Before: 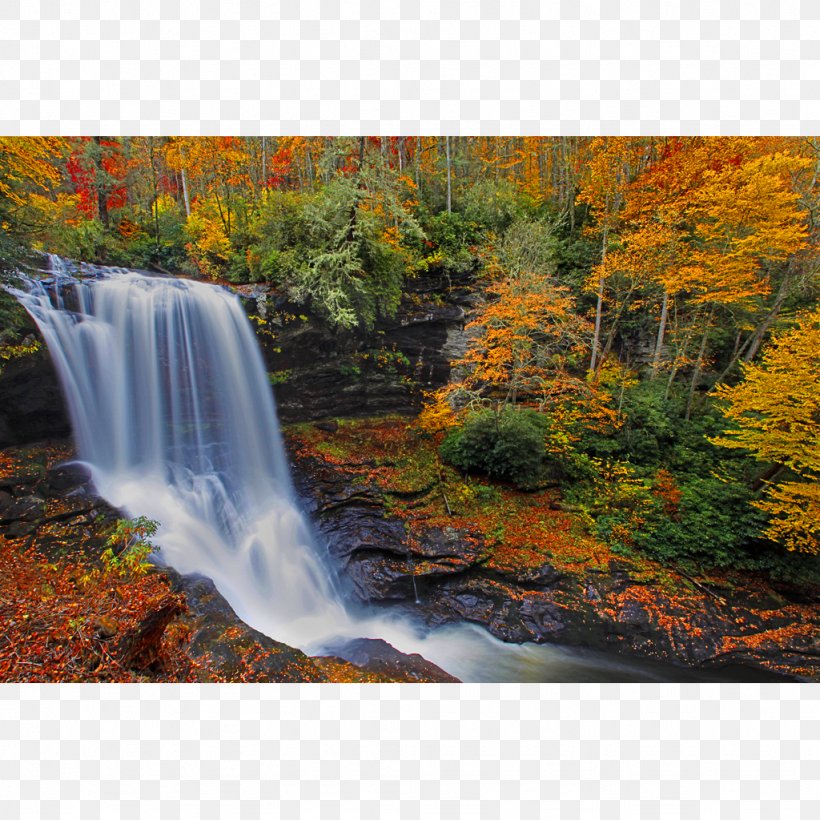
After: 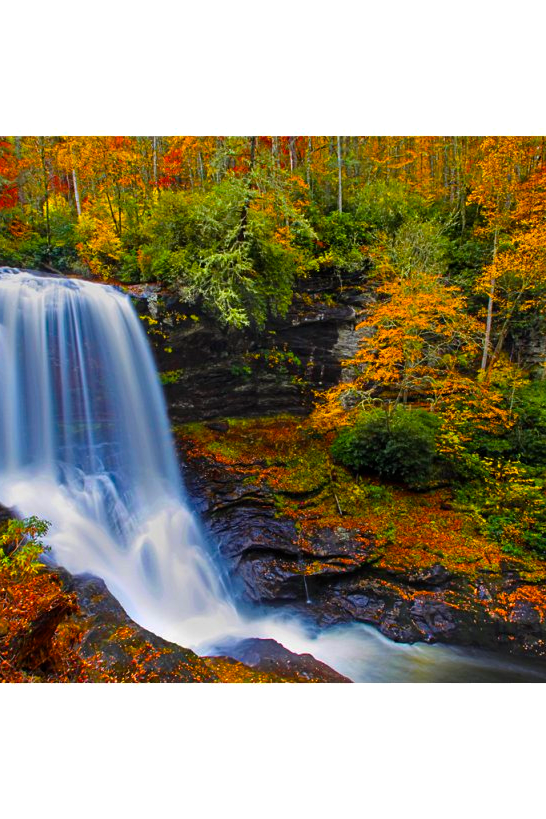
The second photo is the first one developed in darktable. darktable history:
color balance rgb: linear chroma grading › global chroma 50%, perceptual saturation grading › global saturation 2.34%, global vibrance 6.64%, contrast 12.71%, saturation formula JzAzBz (2021)
exposure: compensate highlight preservation false
crop and rotate: left 13.409%, right 19.924%
